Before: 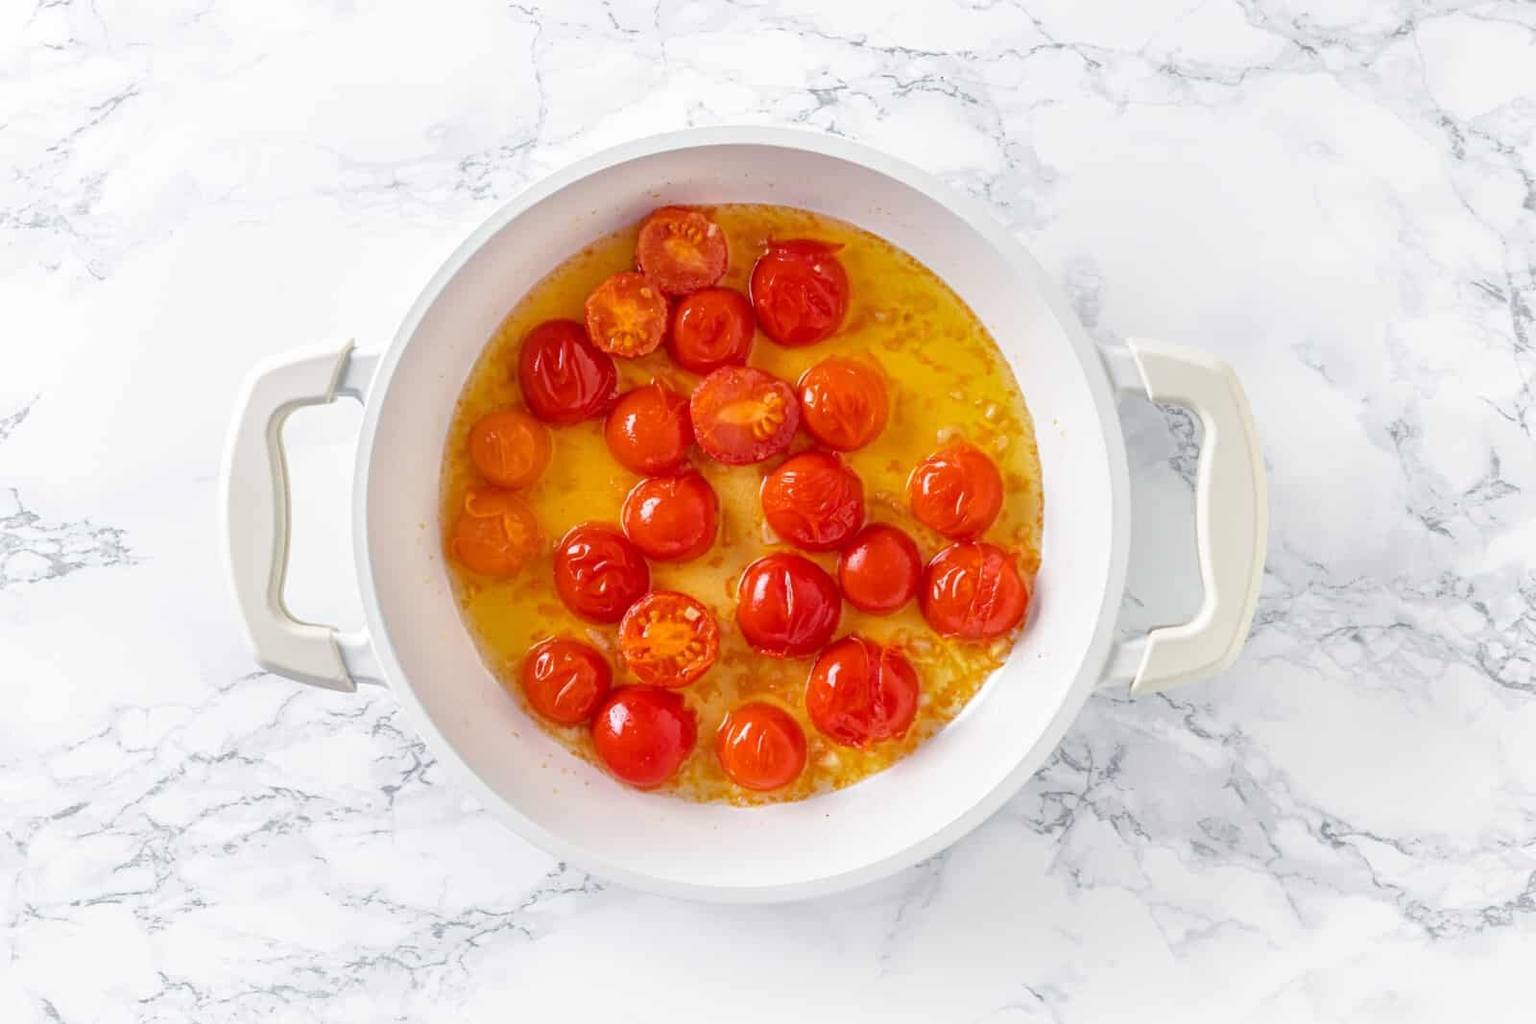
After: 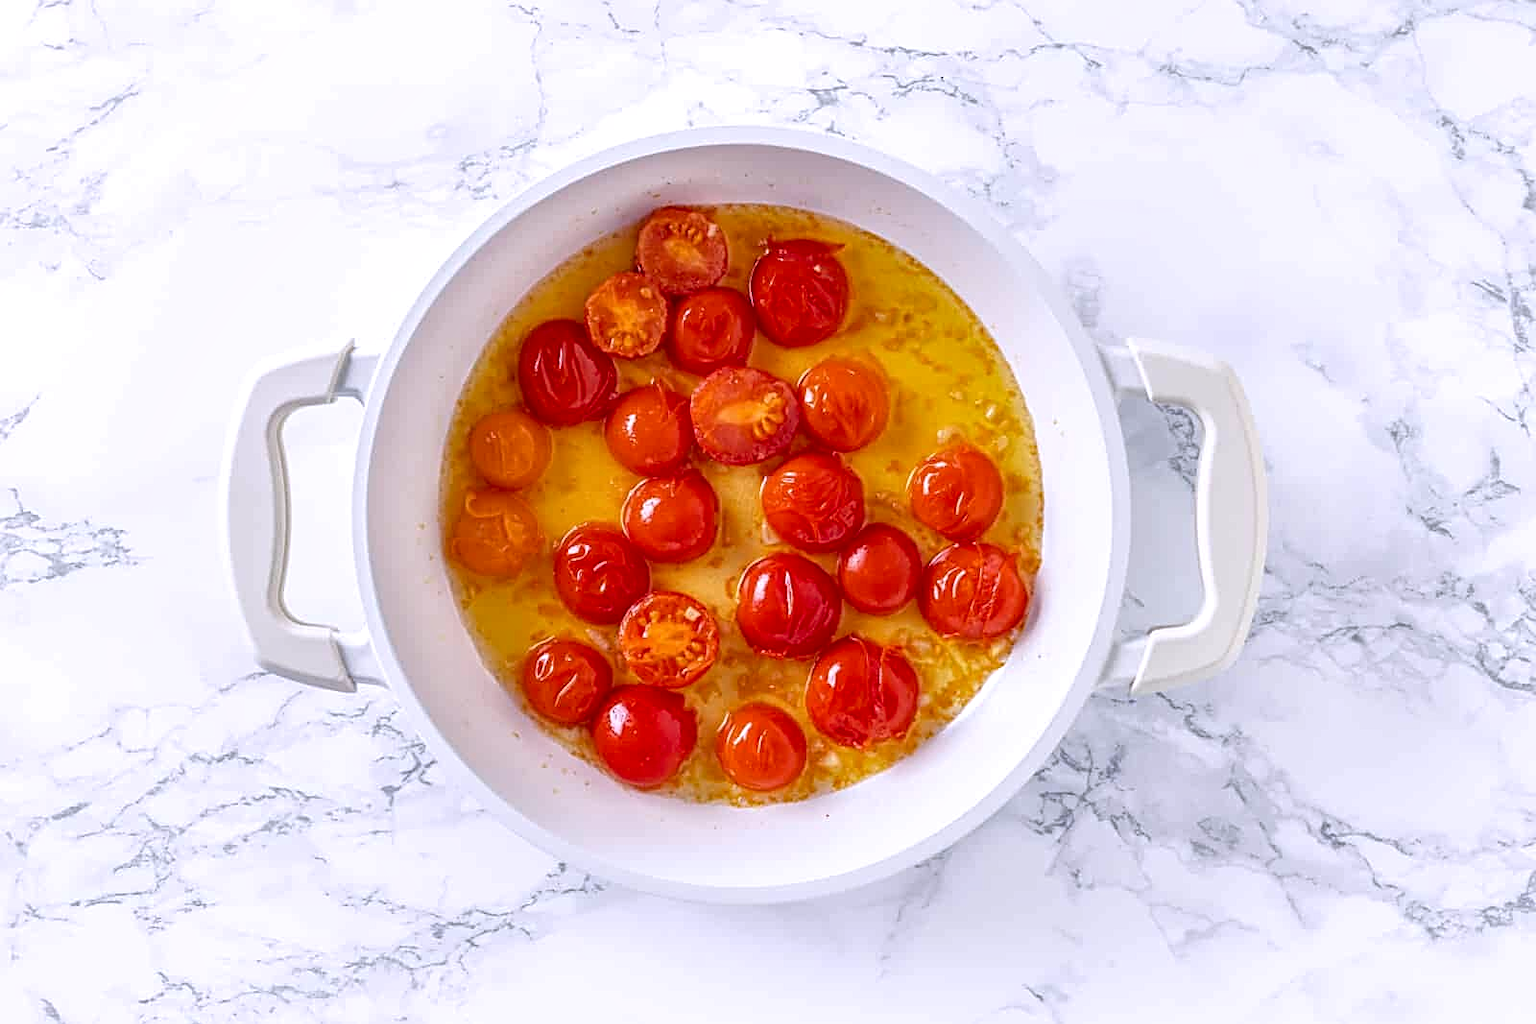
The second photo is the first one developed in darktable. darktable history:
sharpen: on, module defaults
white balance: red 1.004, blue 1.096
local contrast: highlights 83%, shadows 81%
